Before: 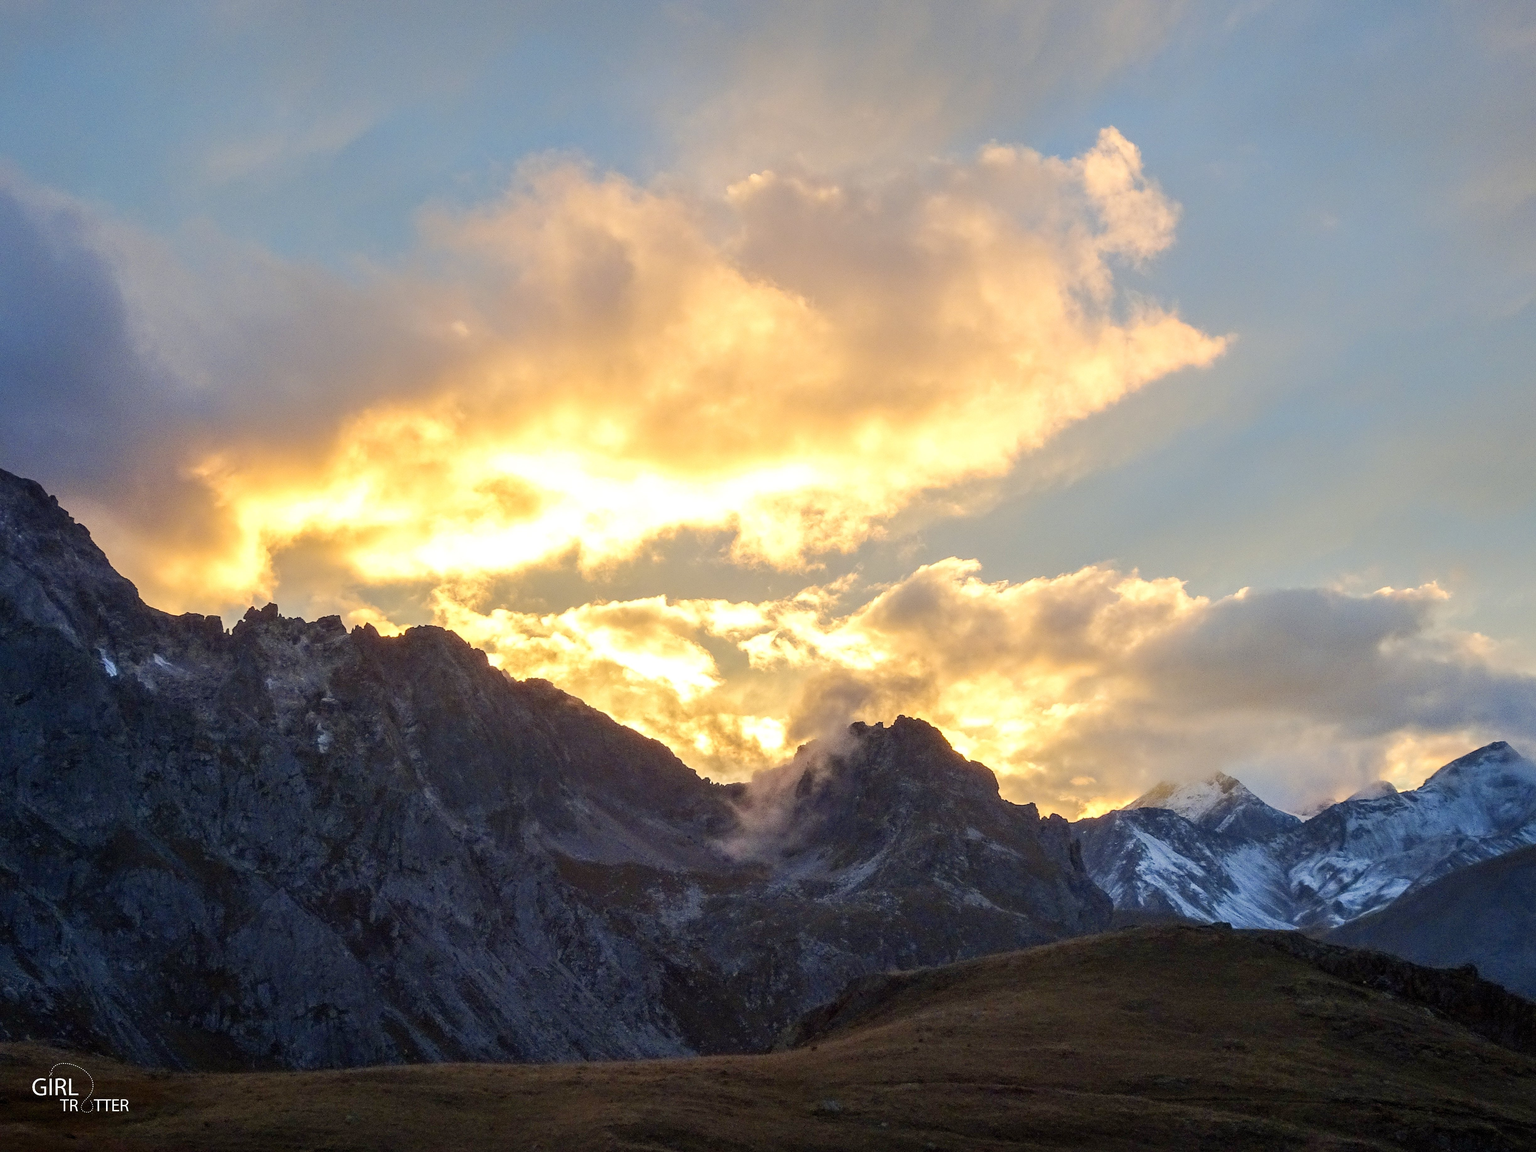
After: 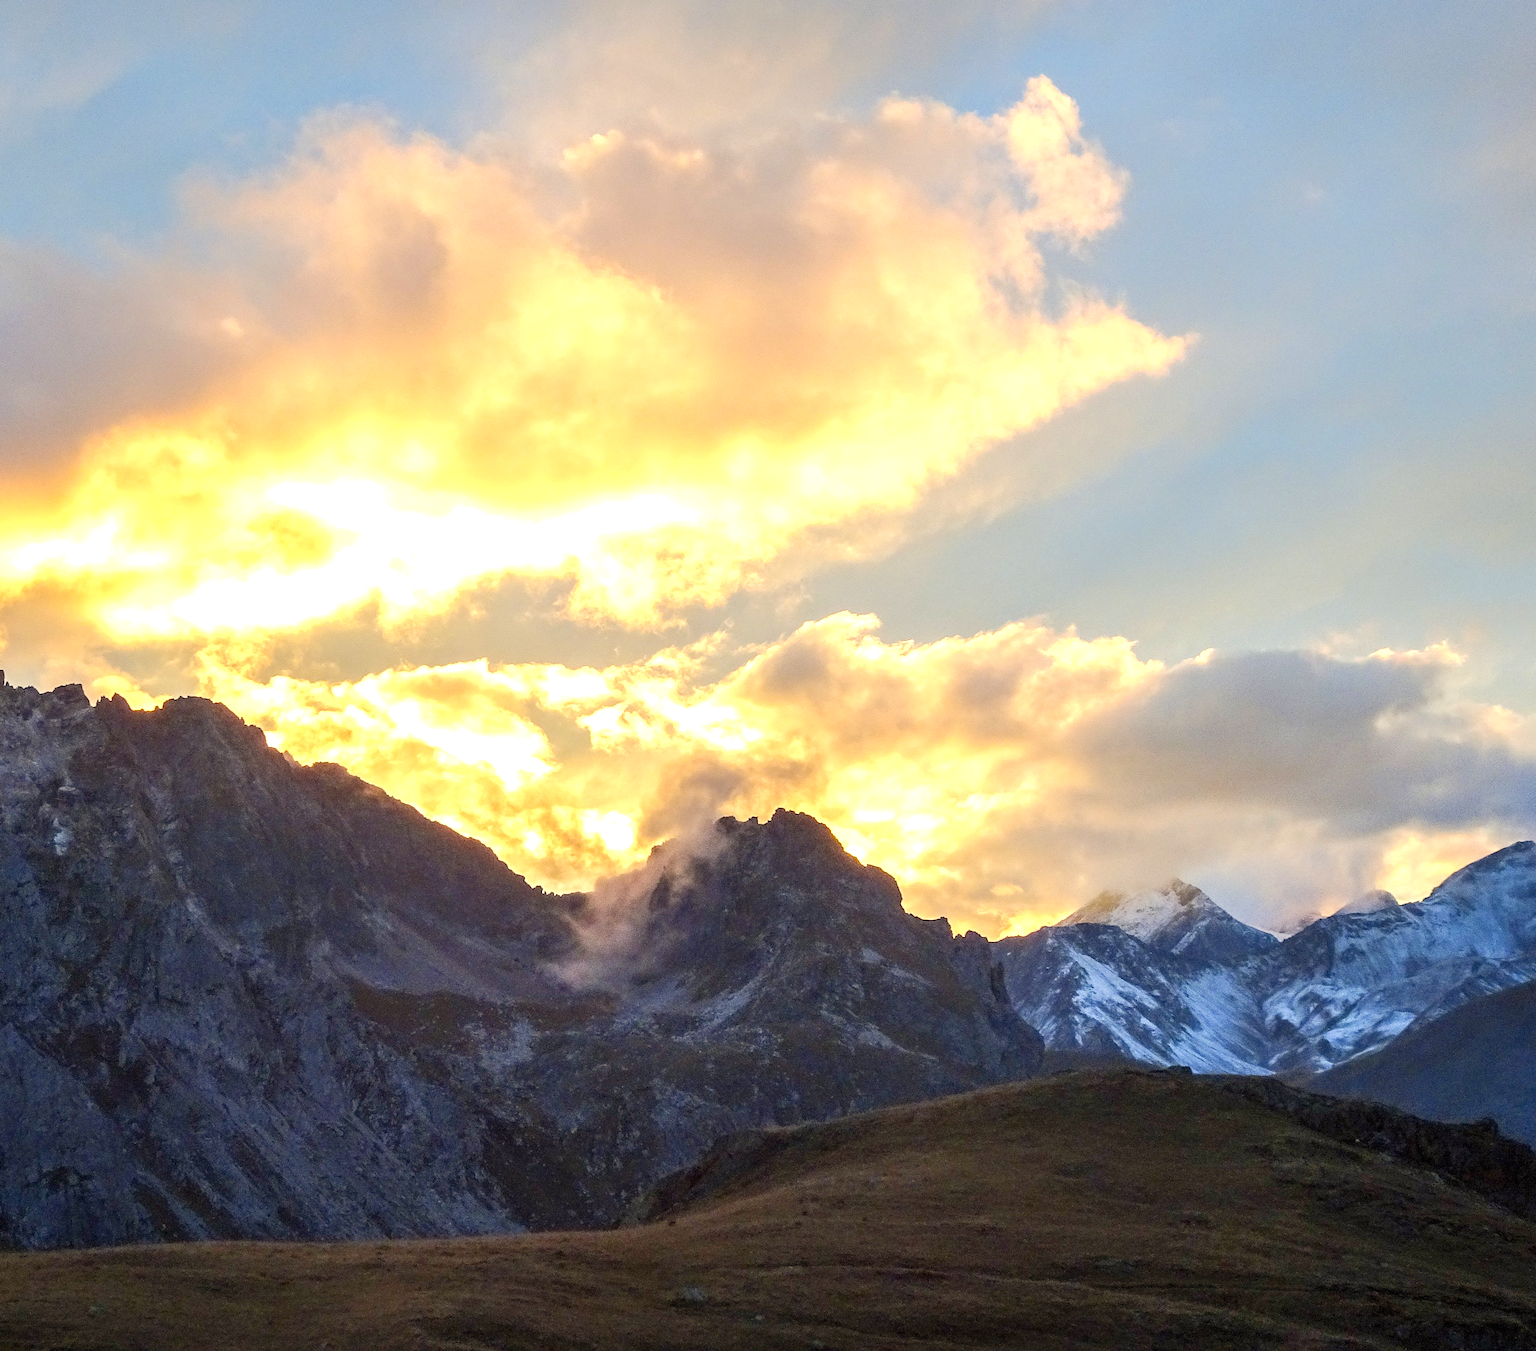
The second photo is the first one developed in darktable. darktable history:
contrast brightness saturation: saturation 0.099
crop and rotate: left 17.882%, top 5.762%, right 1.779%
exposure: black level correction 0, exposure 0.5 EV, compensate highlight preservation false
